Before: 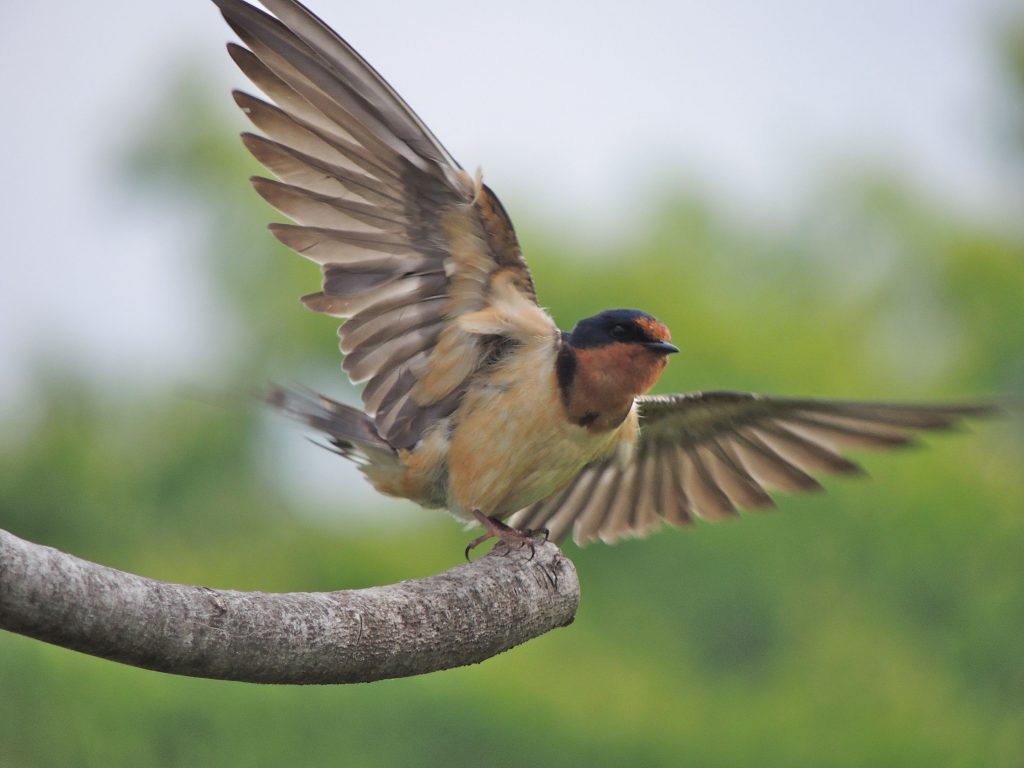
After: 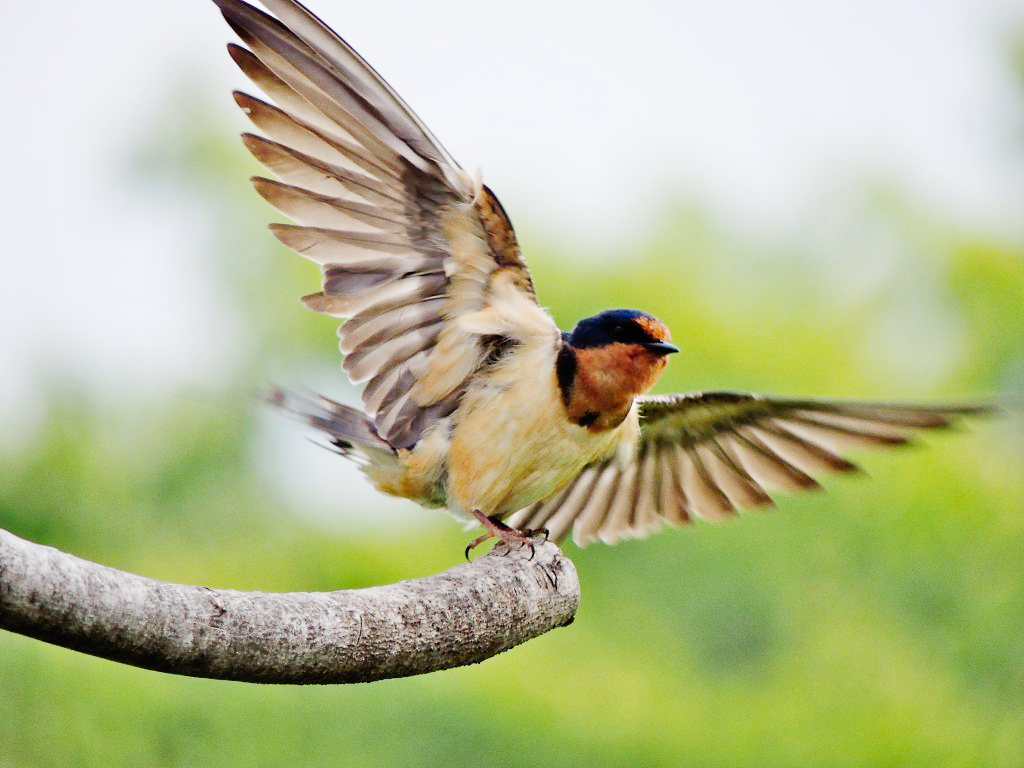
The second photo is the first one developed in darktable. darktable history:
base curve: curves: ch0 [(0, 0) (0.036, 0.01) (0.123, 0.254) (0.258, 0.504) (0.507, 0.748) (1, 1)], preserve colors none
contrast brightness saturation: contrast 0.07
